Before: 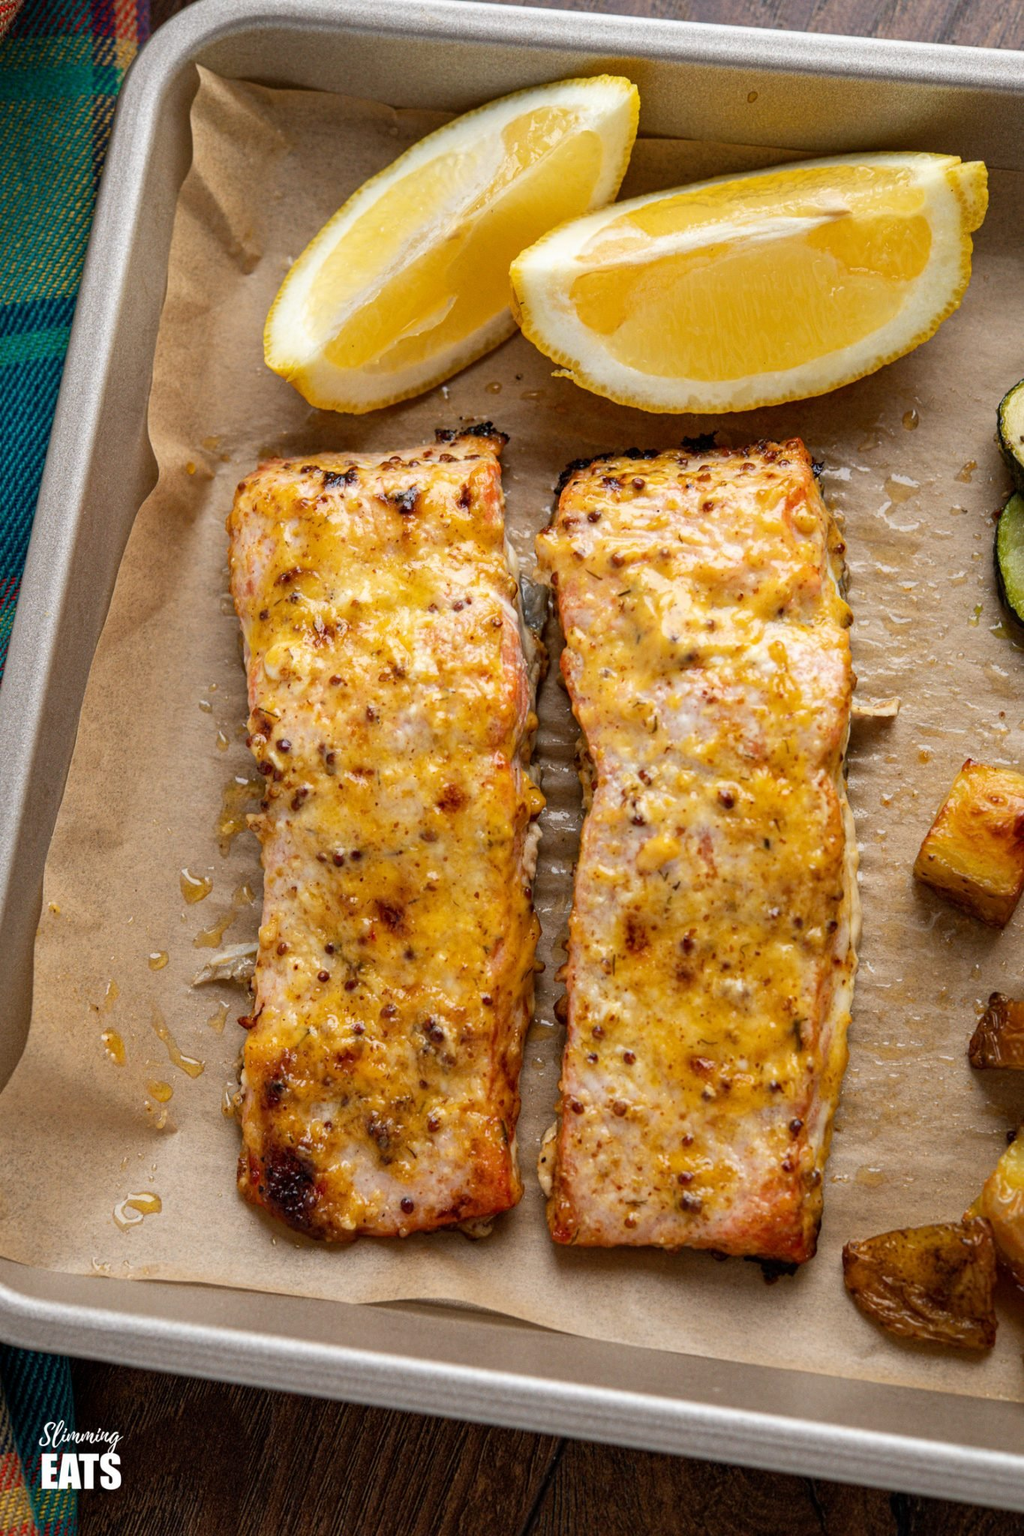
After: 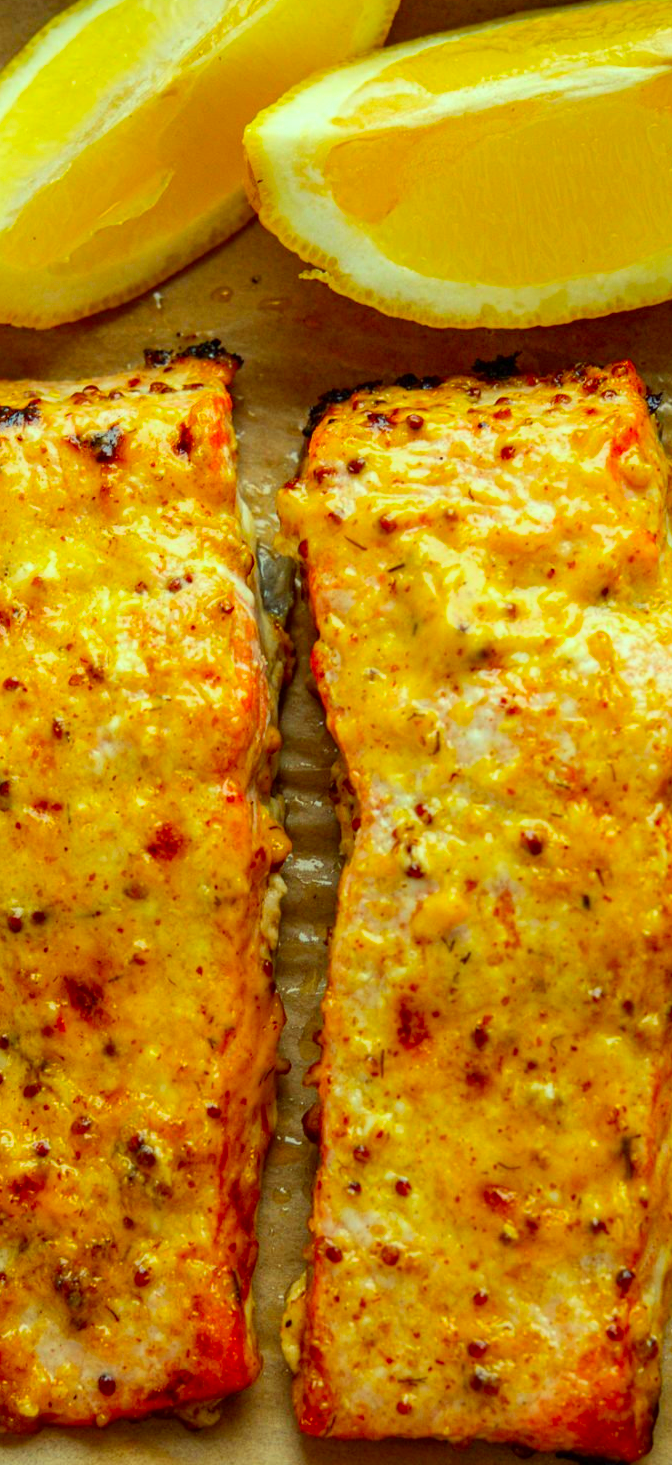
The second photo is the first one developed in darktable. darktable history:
crop: left 31.956%, top 10.92%, right 18.755%, bottom 17.503%
color correction: highlights a* -10.95, highlights b* 9.96, saturation 1.72
